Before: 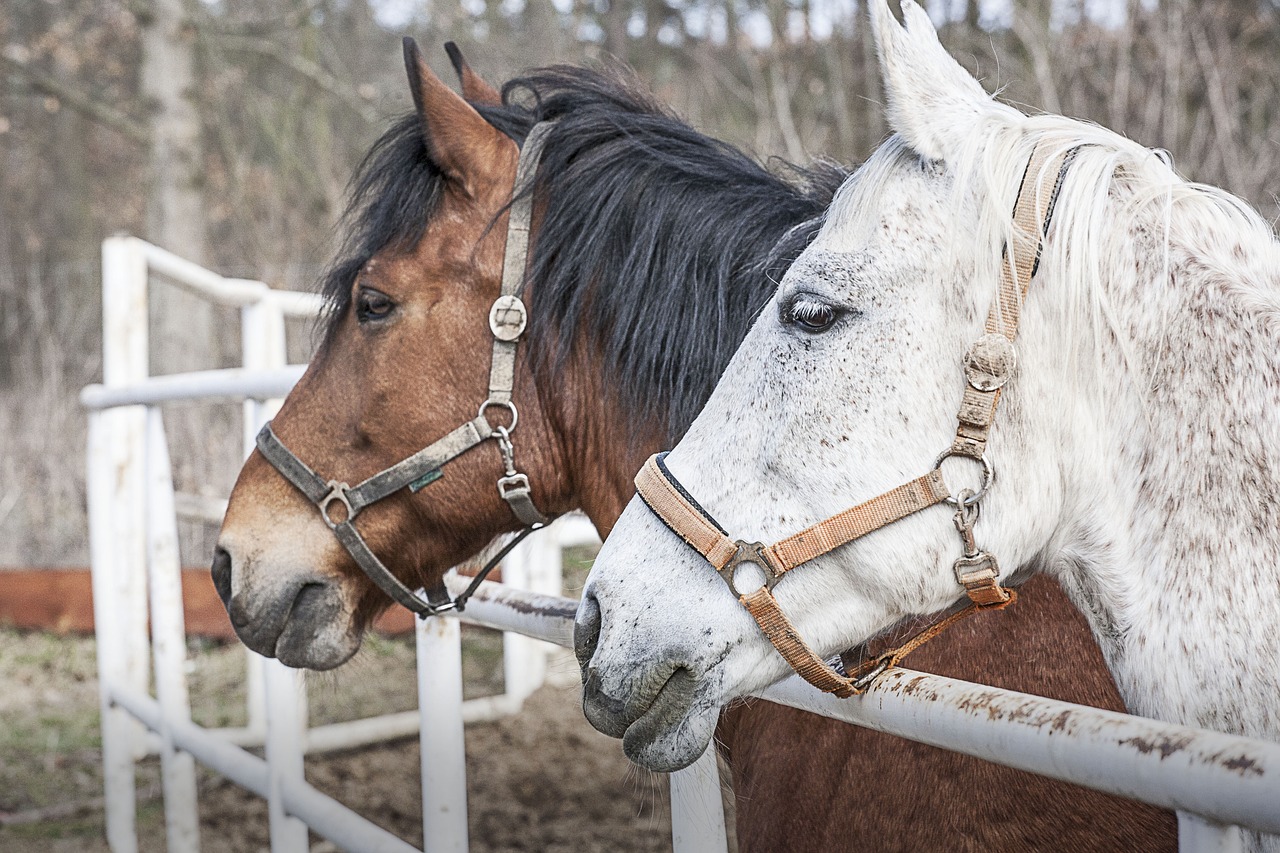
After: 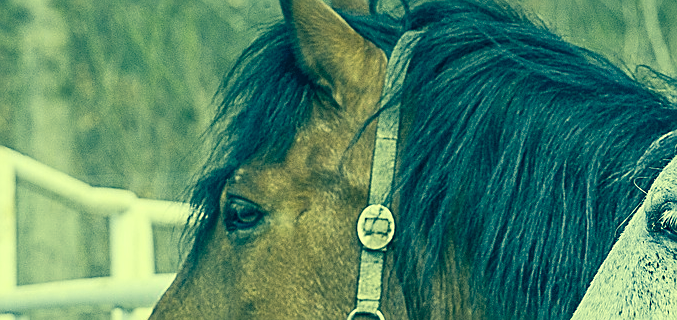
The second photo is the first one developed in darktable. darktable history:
sharpen: on, module defaults
crop: left 10.365%, top 10.696%, right 36.672%, bottom 51.712%
color correction: highlights a* -16.25, highlights b* 39.76, shadows a* -39.86, shadows b* -26.8
